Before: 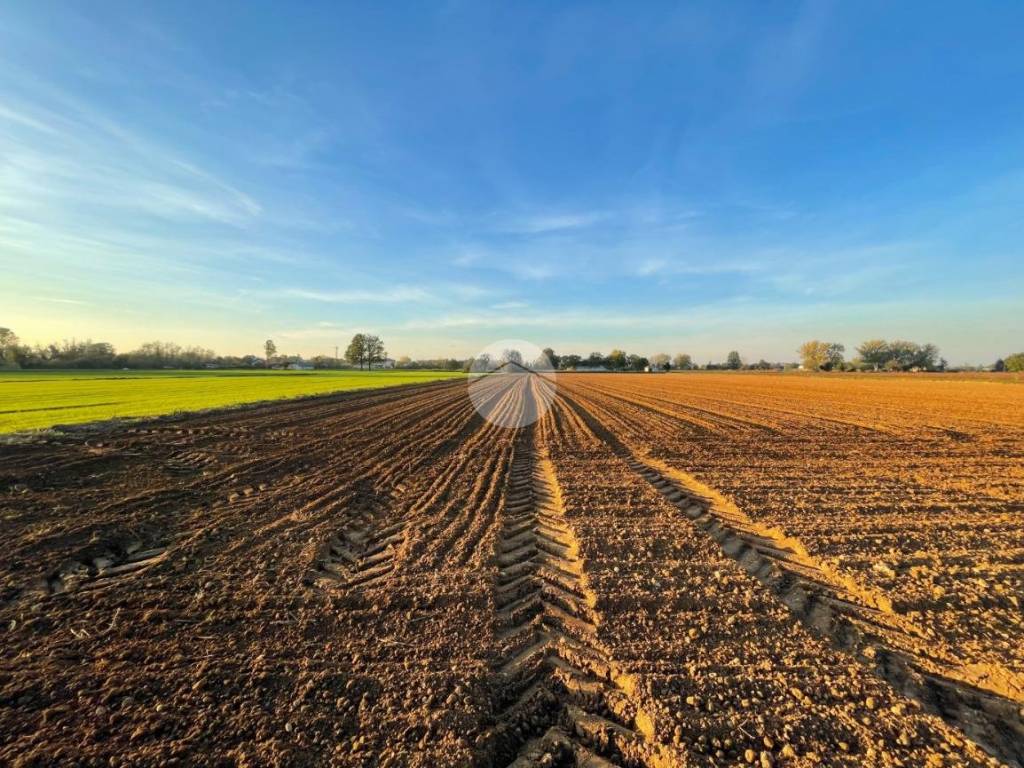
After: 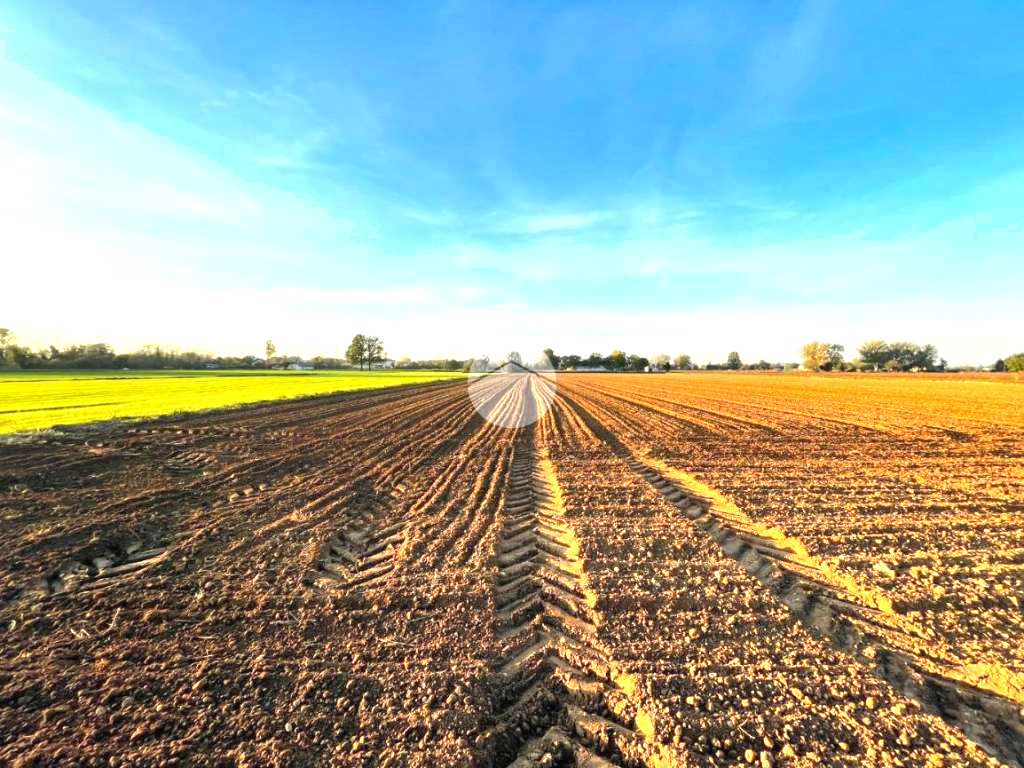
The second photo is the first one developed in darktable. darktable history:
shadows and highlights: shadows 35, highlights -35, soften with gaussian
exposure: black level correction 0, exposure 1.2 EV, compensate exposure bias true, compensate highlight preservation false
